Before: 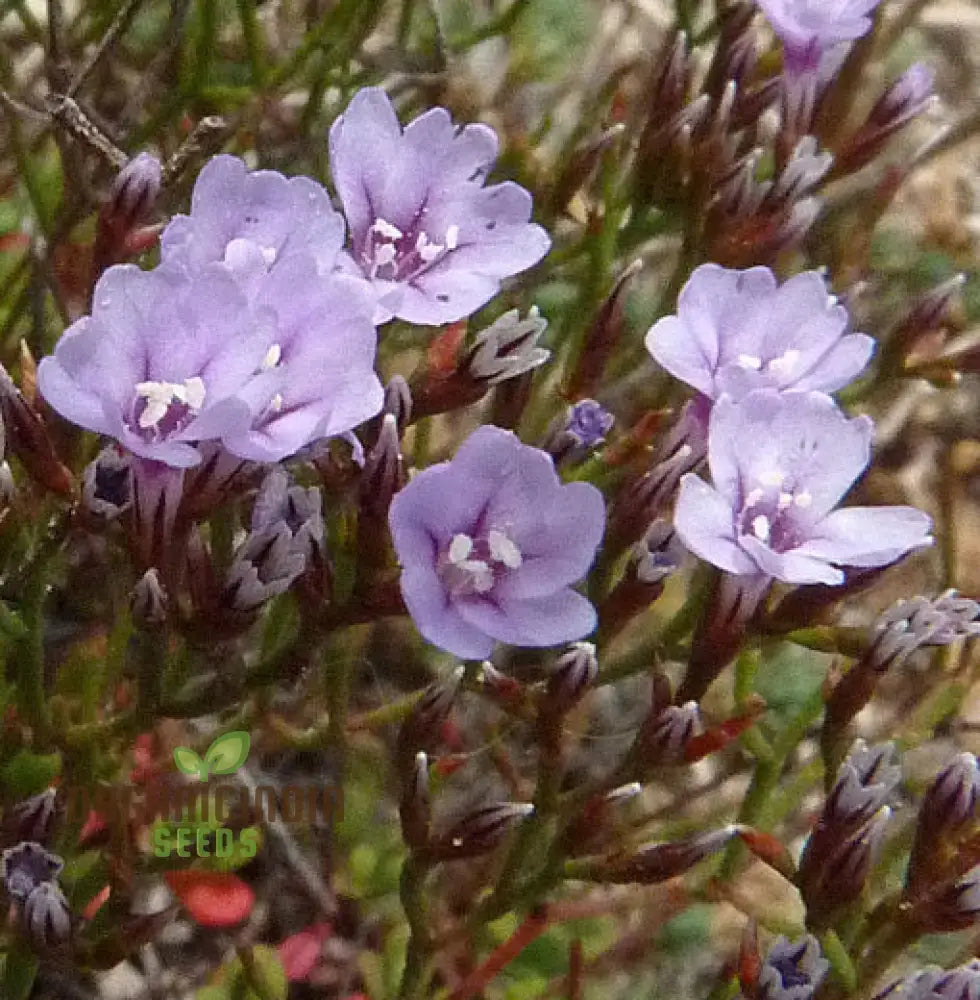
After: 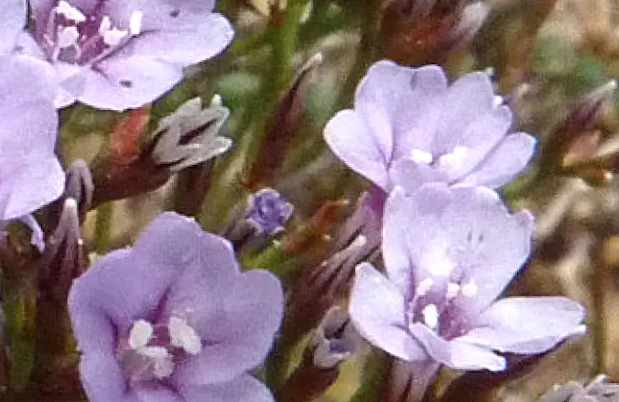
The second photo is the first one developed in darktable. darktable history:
crop: left 36.005%, top 18.293%, right 0.31%, bottom 38.444%
exposure: black level correction 0, exposure 0.2 EV, compensate exposure bias true, compensate highlight preservation false
contrast brightness saturation: saturation -0.05
rotate and perspective: rotation 0.679°, lens shift (horizontal) 0.136, crop left 0.009, crop right 0.991, crop top 0.078, crop bottom 0.95
